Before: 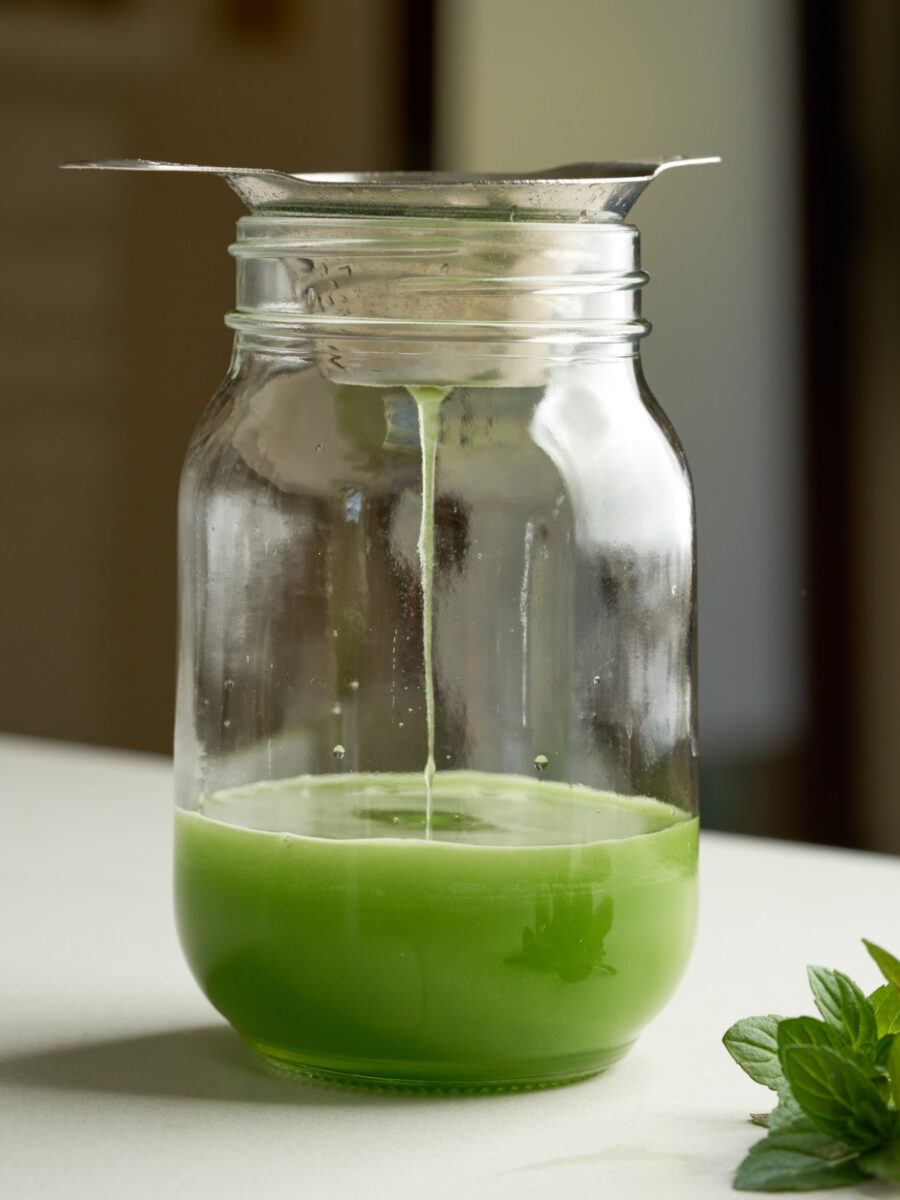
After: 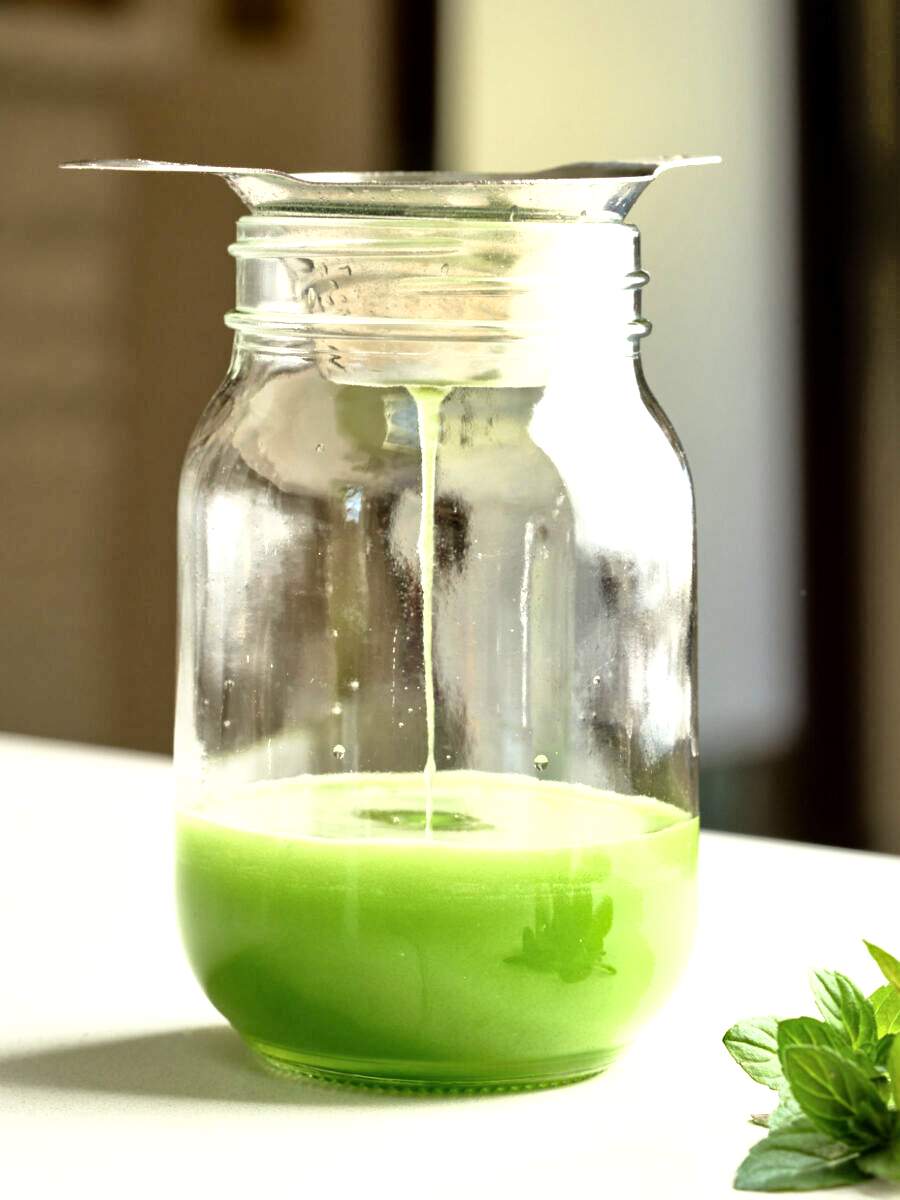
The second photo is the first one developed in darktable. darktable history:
local contrast: mode bilateral grid, contrast 19, coarseness 51, detail 121%, midtone range 0.2
base curve: curves: ch0 [(0, 0) (0.012, 0.01) (0.073, 0.168) (0.31, 0.711) (0.645, 0.957) (1, 1)]
shadows and highlights: radius 45.08, white point adjustment 6.53, compress 79.46%, soften with gaussian
